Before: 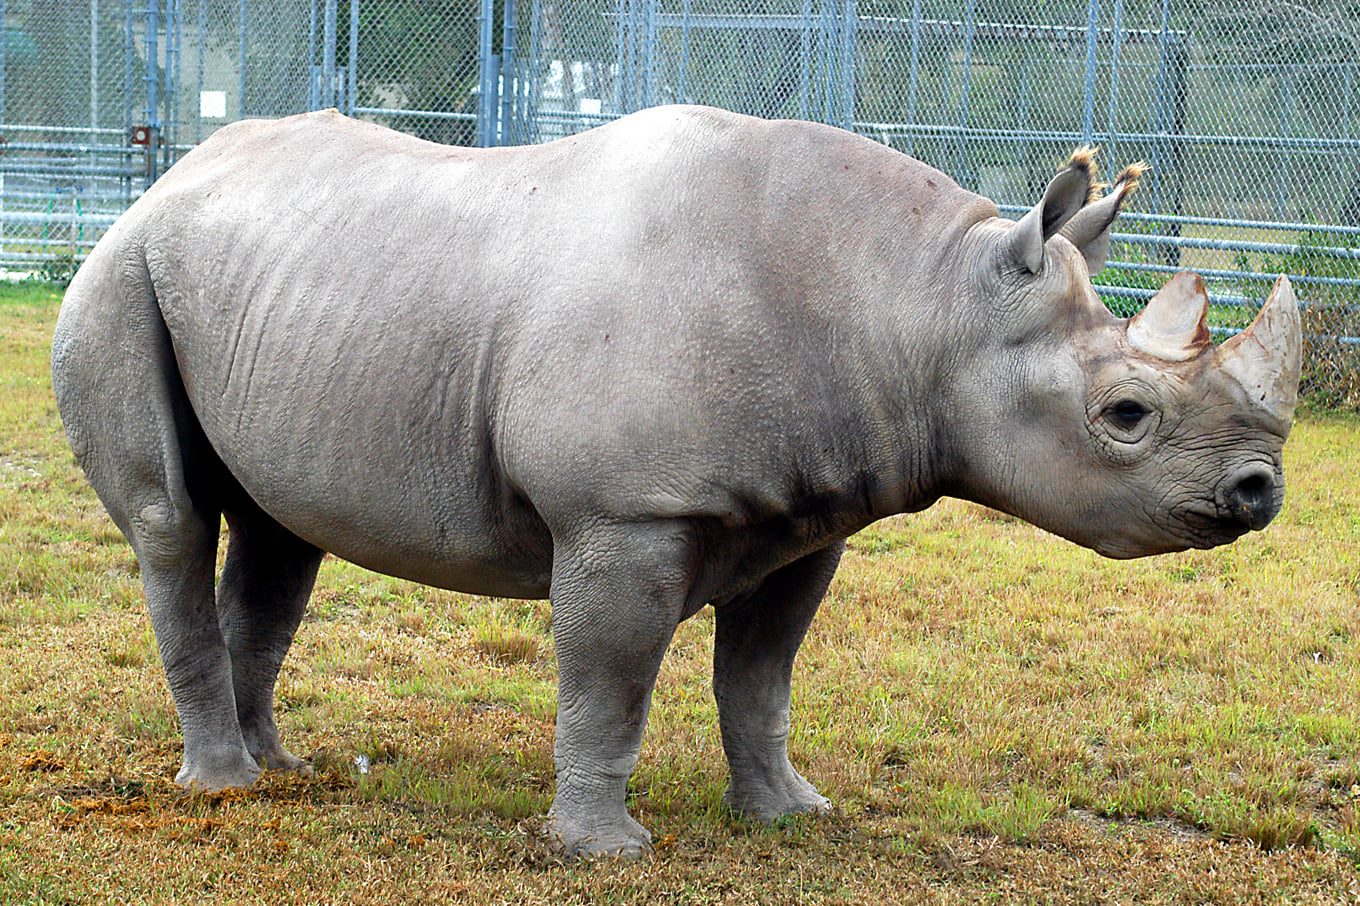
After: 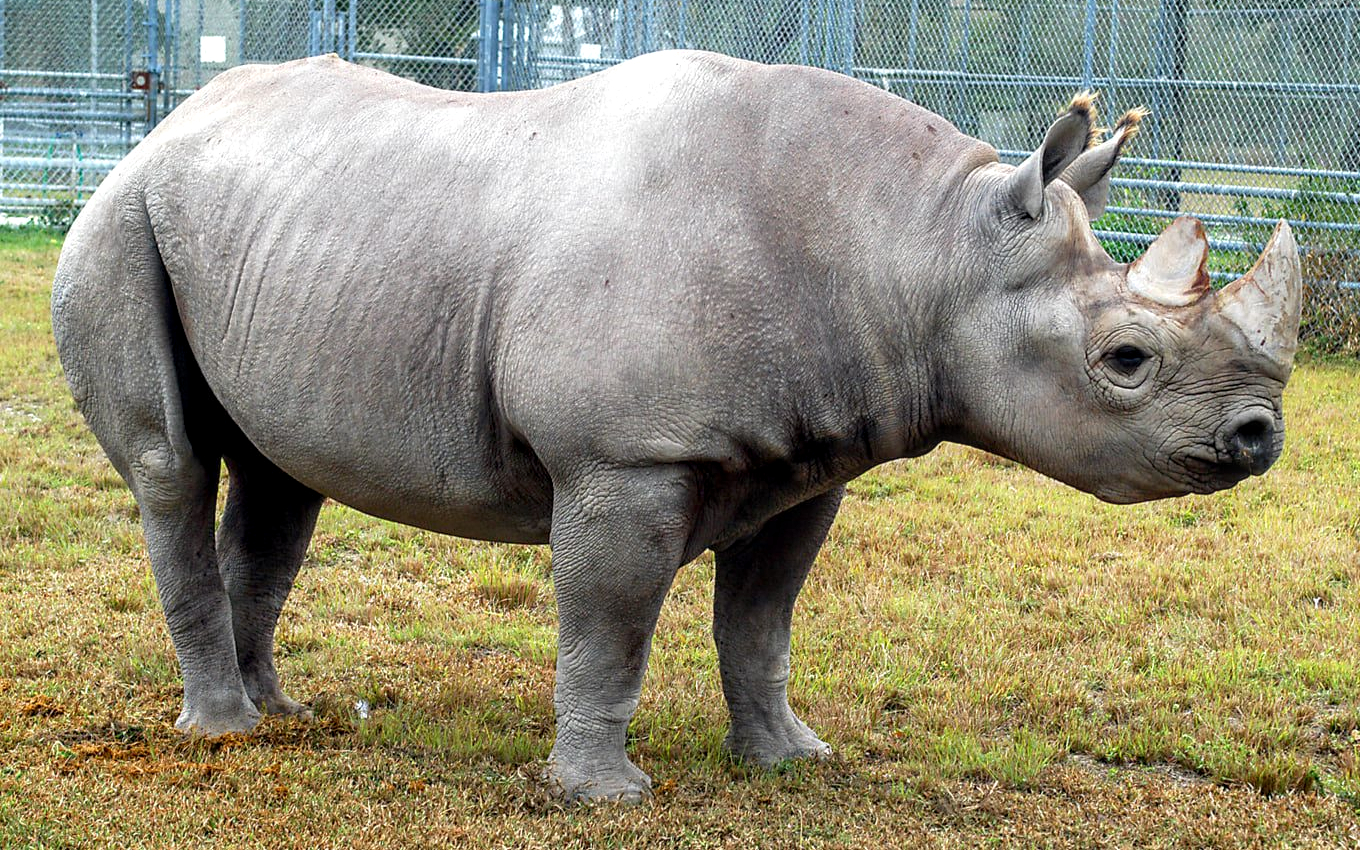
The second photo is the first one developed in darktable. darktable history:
crop and rotate: top 6.142%
local contrast: on, module defaults
